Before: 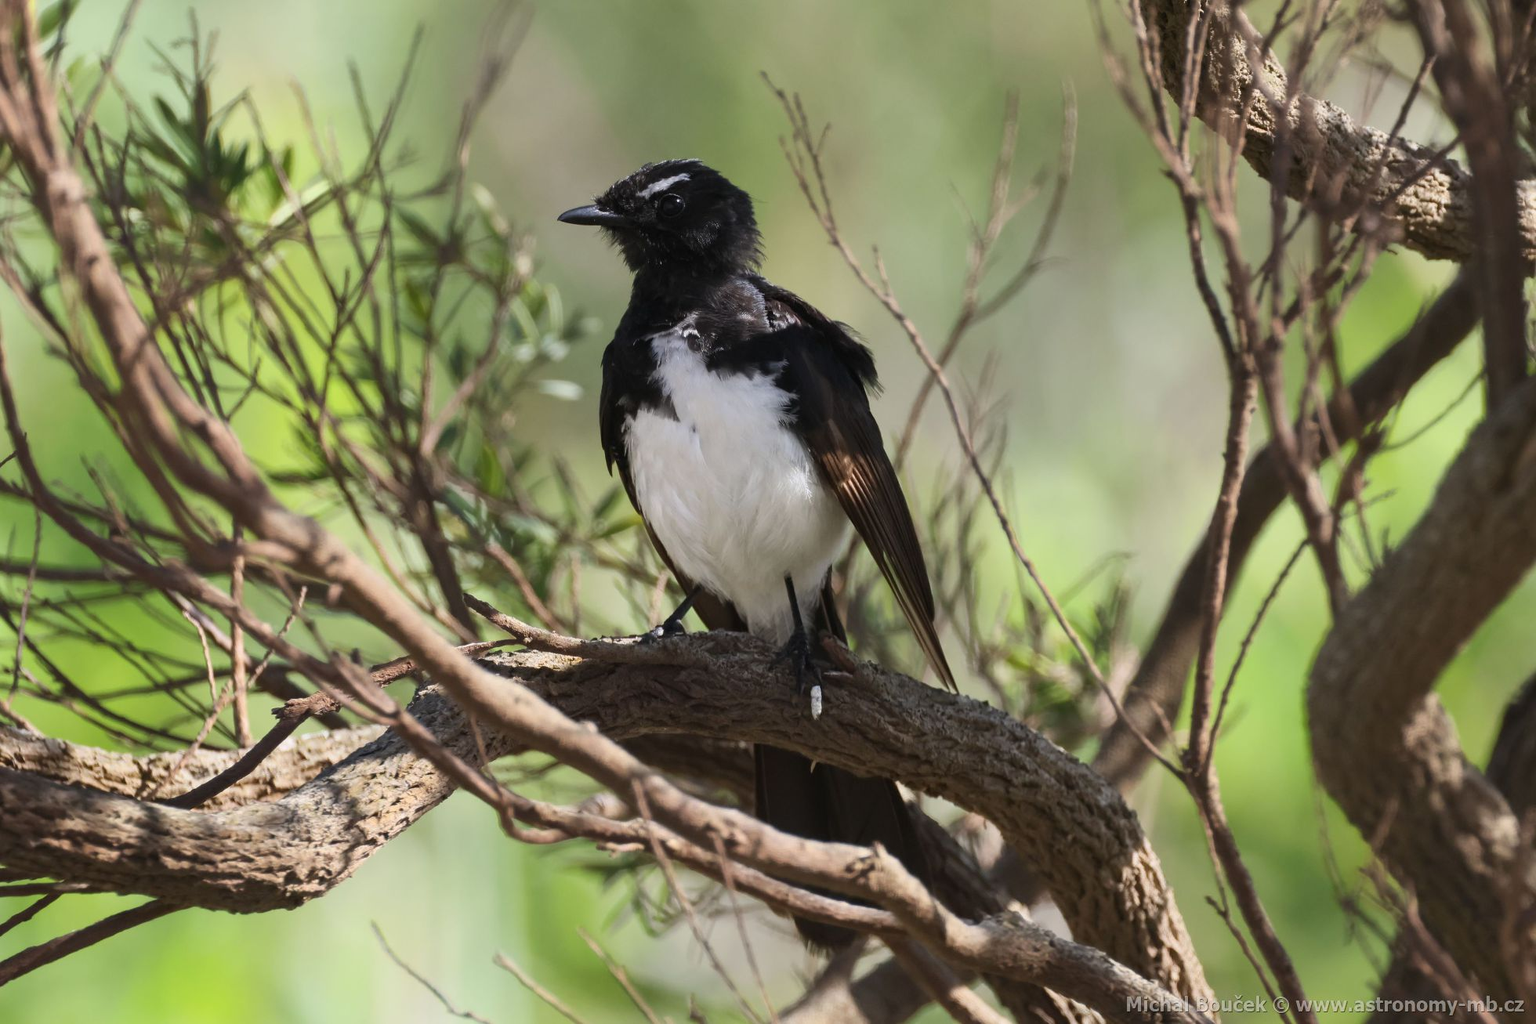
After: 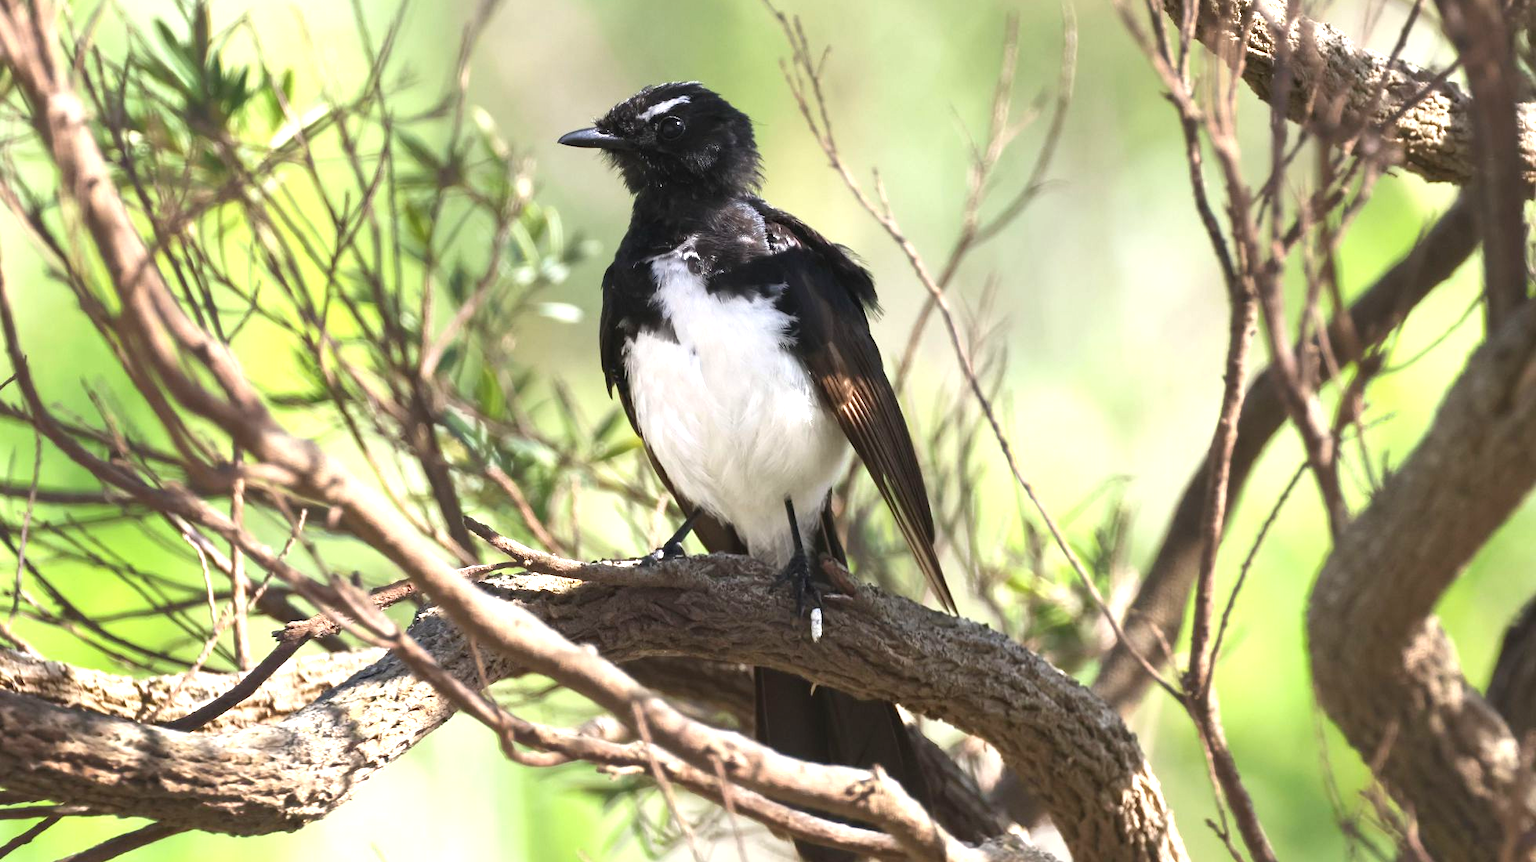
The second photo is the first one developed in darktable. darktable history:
crop: top 7.62%, bottom 8.1%
exposure: black level correction 0, exposure 1.121 EV, compensate exposure bias true, compensate highlight preservation false
